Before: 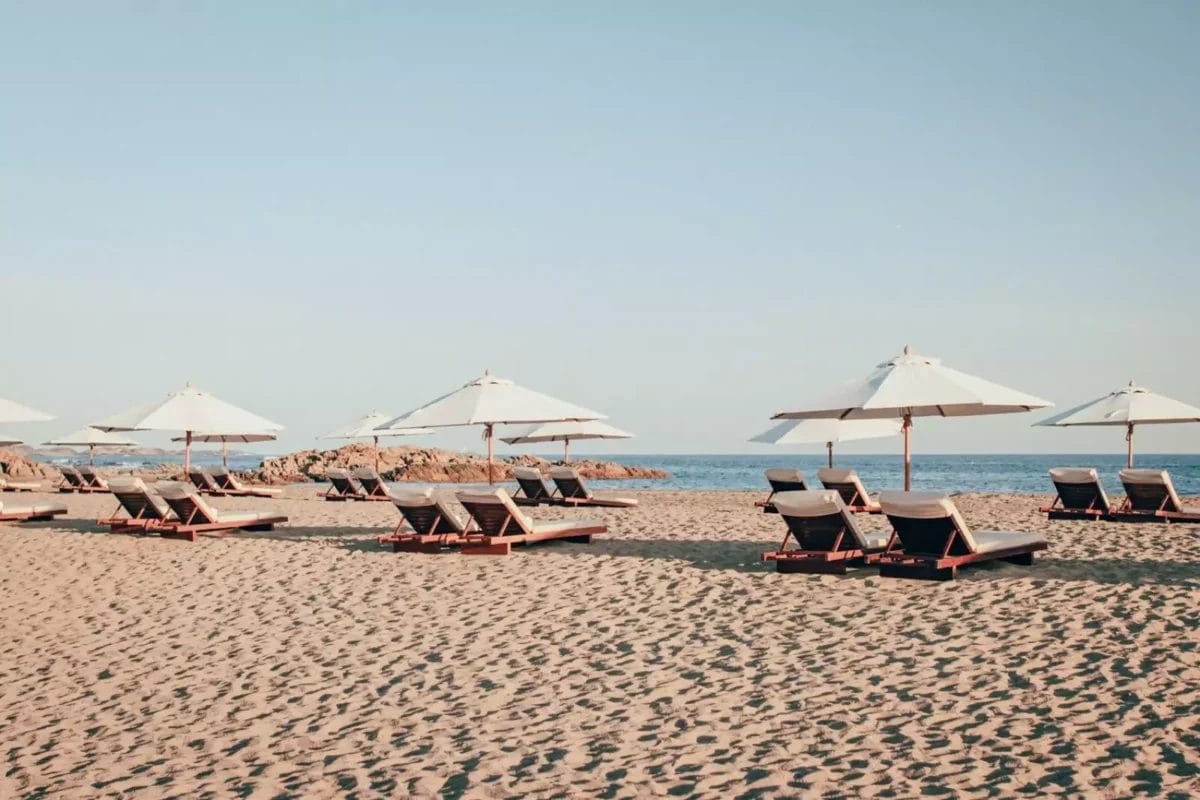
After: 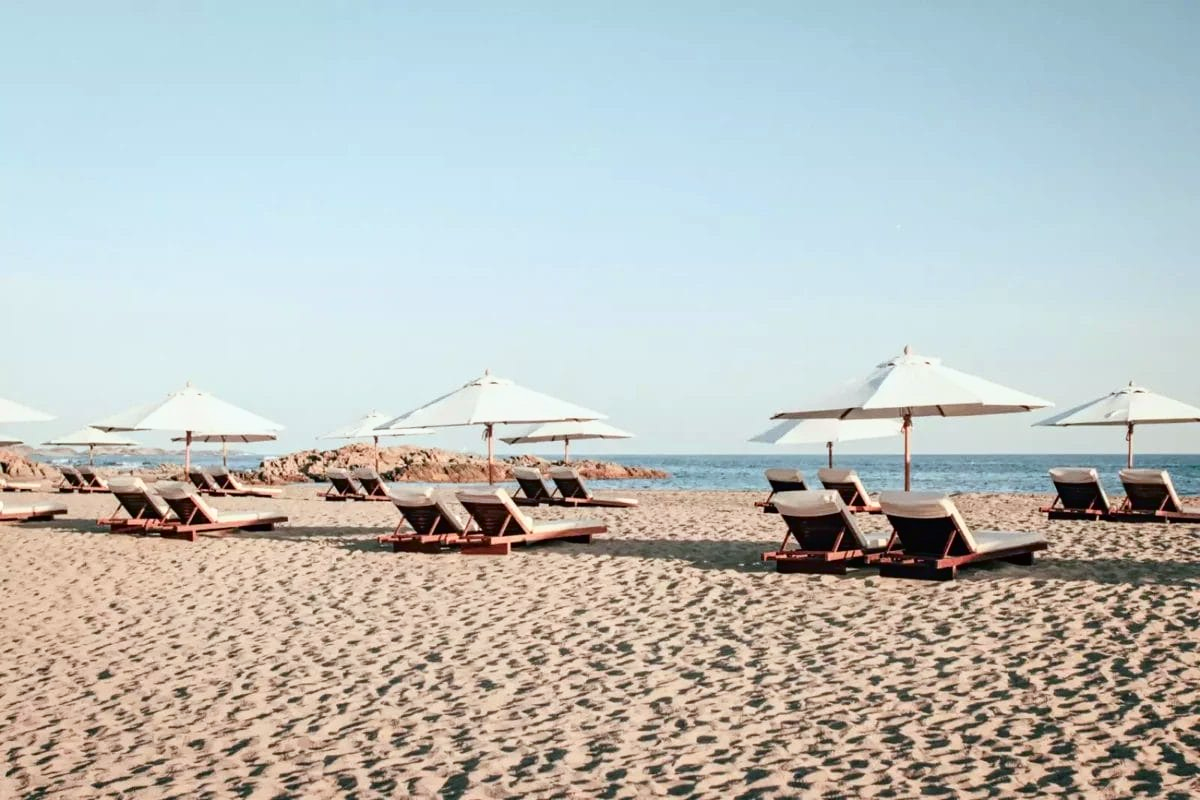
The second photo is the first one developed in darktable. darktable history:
tone curve: curves: ch0 [(0, 0) (0.003, 0.001) (0.011, 0.005) (0.025, 0.011) (0.044, 0.02) (0.069, 0.031) (0.1, 0.045) (0.136, 0.077) (0.177, 0.124) (0.224, 0.181) (0.277, 0.245) (0.335, 0.316) (0.399, 0.393) (0.468, 0.477) (0.543, 0.568) (0.623, 0.666) (0.709, 0.771) (0.801, 0.871) (0.898, 0.965) (1, 1)], color space Lab, independent channels, preserve colors none
color correction: highlights a* -2.73, highlights b* -2.73, shadows a* 2.26, shadows b* 3.01
